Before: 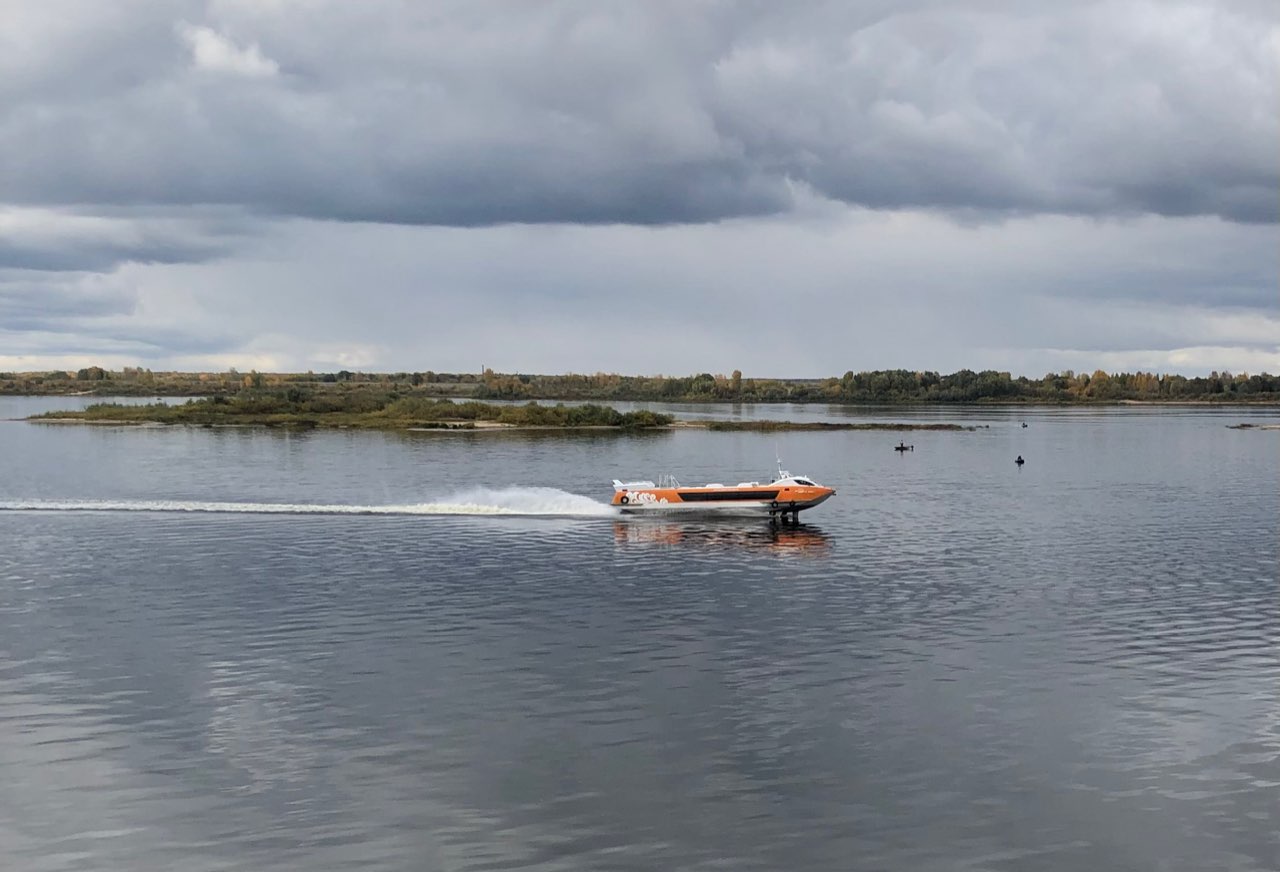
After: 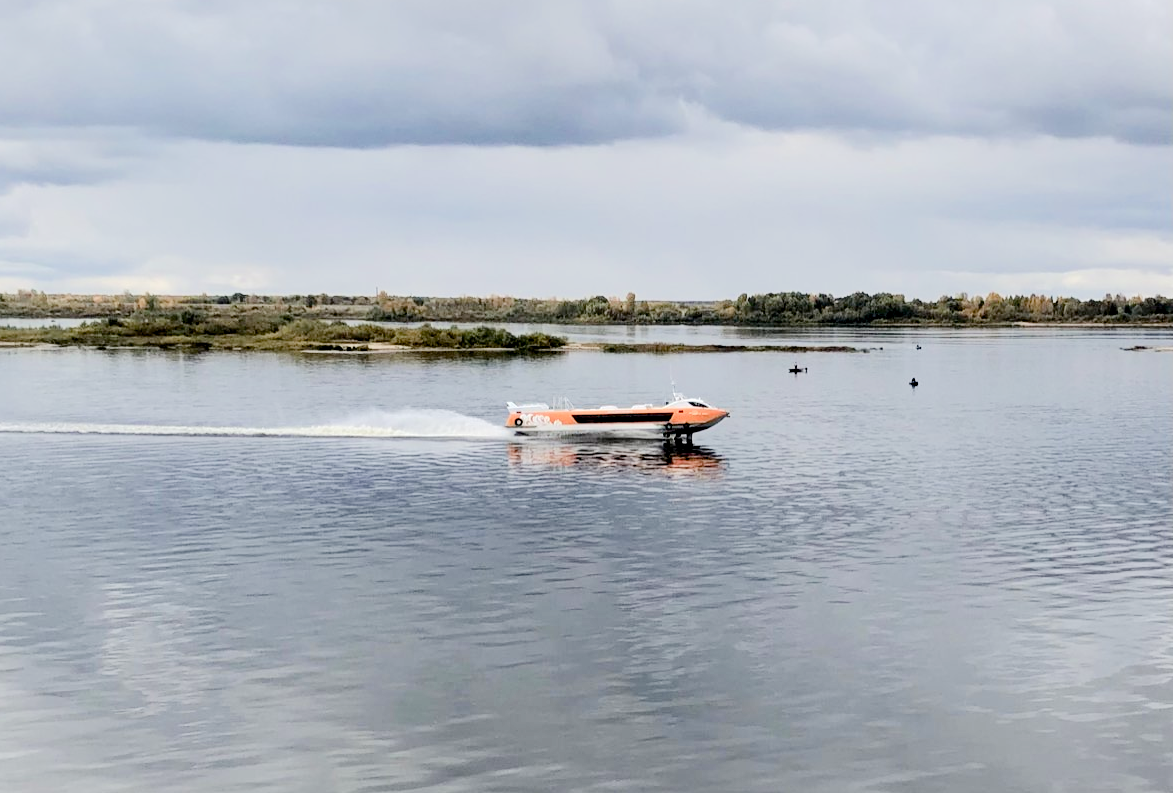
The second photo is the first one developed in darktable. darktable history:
exposure: black level correction 0.01, exposure 0.01 EV, compensate highlight preservation false
tone equalizer: -7 EV 0.142 EV, -6 EV 0.608 EV, -5 EV 1.16 EV, -4 EV 1.3 EV, -3 EV 1.17 EV, -2 EV 0.6 EV, -1 EV 0.167 EV, edges refinement/feathering 500, mask exposure compensation -1.57 EV, preserve details no
color balance rgb: global offset › luminance -0.381%, perceptual saturation grading › global saturation -9.675%, perceptual saturation grading › highlights -26.974%, perceptual saturation grading › shadows 21.945%
crop and rotate: left 8.333%, top 8.954%
